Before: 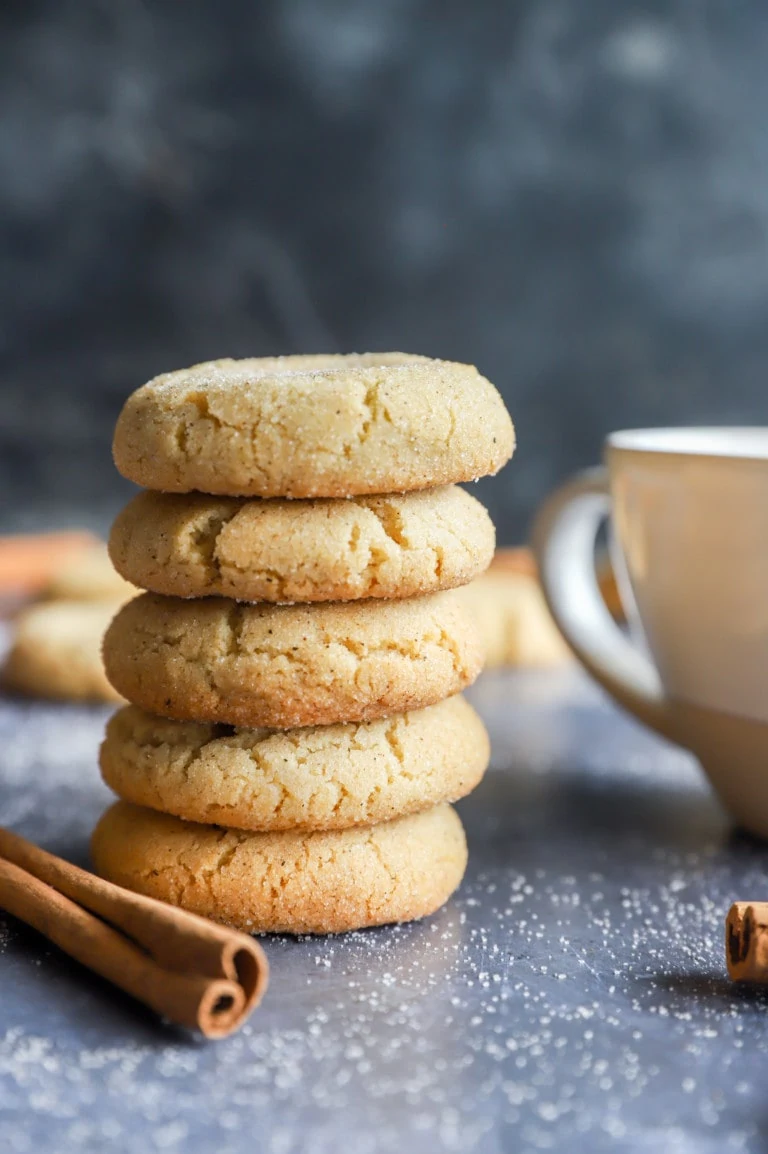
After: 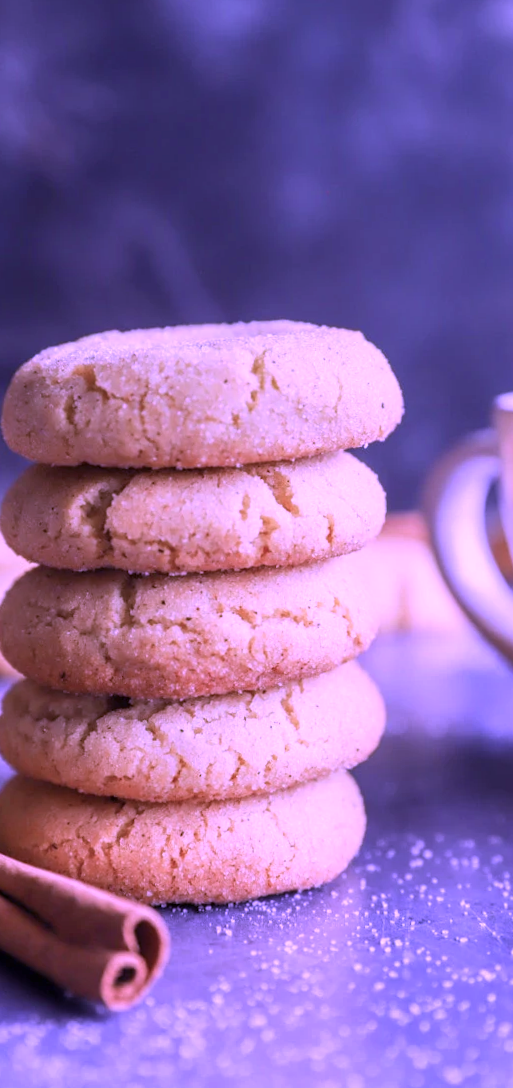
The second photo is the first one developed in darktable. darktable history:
color calibration: illuminant custom, x 0.379, y 0.481, temperature 4443.07 K
crop and rotate: left 14.292%, right 19.041%
rotate and perspective: rotation -1.42°, crop left 0.016, crop right 0.984, crop top 0.035, crop bottom 0.965
